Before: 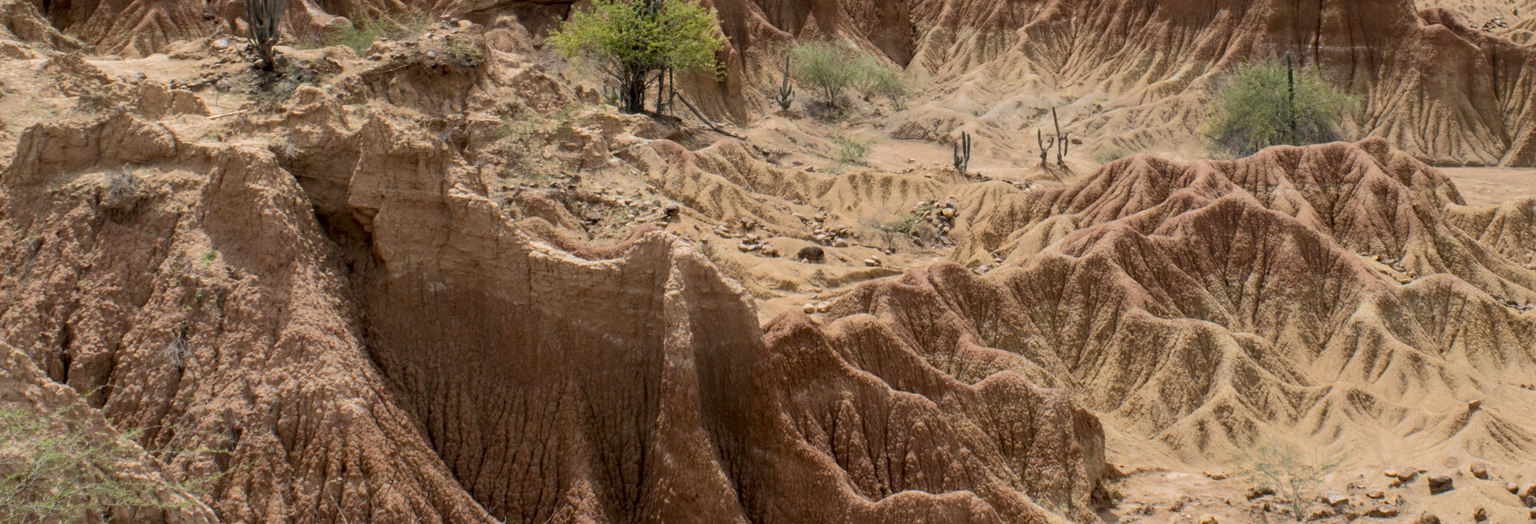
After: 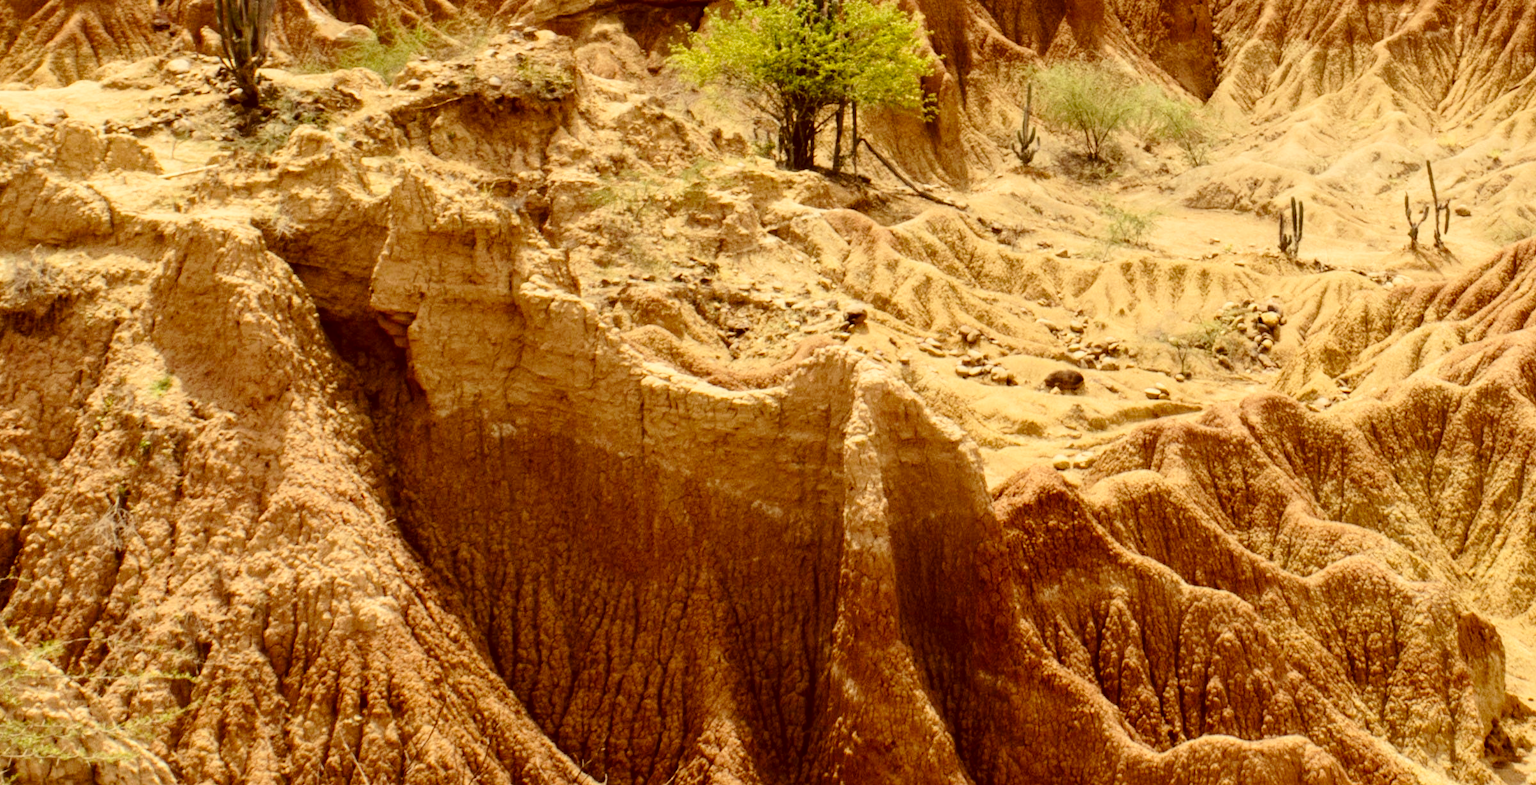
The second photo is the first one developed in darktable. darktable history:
base curve: curves: ch0 [(0, 0) (0.028, 0.03) (0.121, 0.232) (0.46, 0.748) (0.859, 0.968) (1, 1)], preserve colors none
crop and rotate: left 6.617%, right 26.717%
color correction: highlights a* 1.12, highlights b* 24.26, shadows a* 15.58, shadows b* 24.26
